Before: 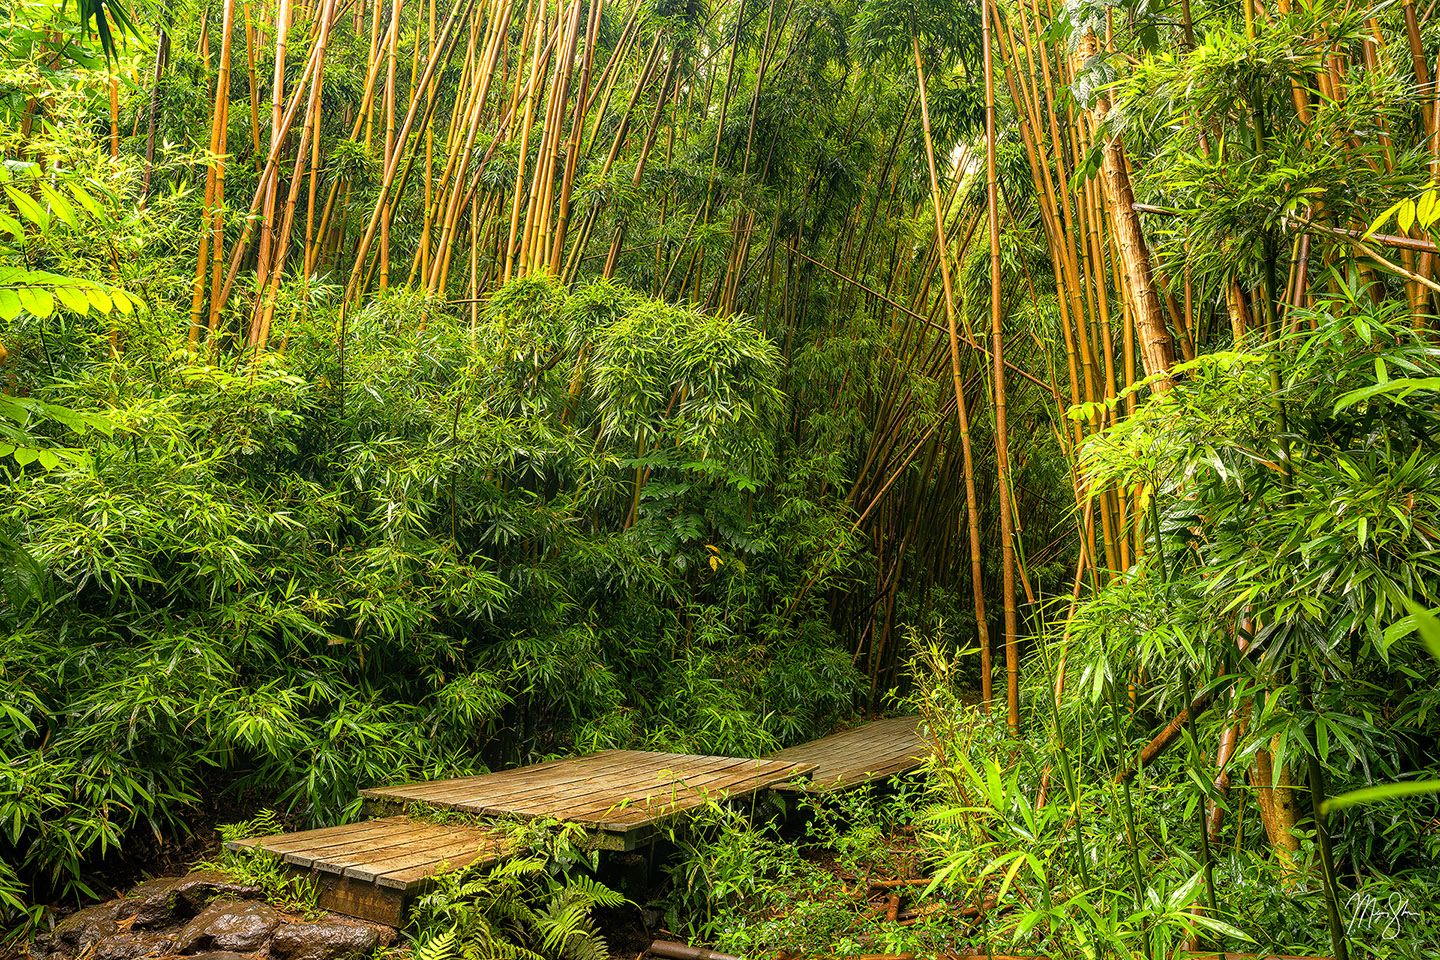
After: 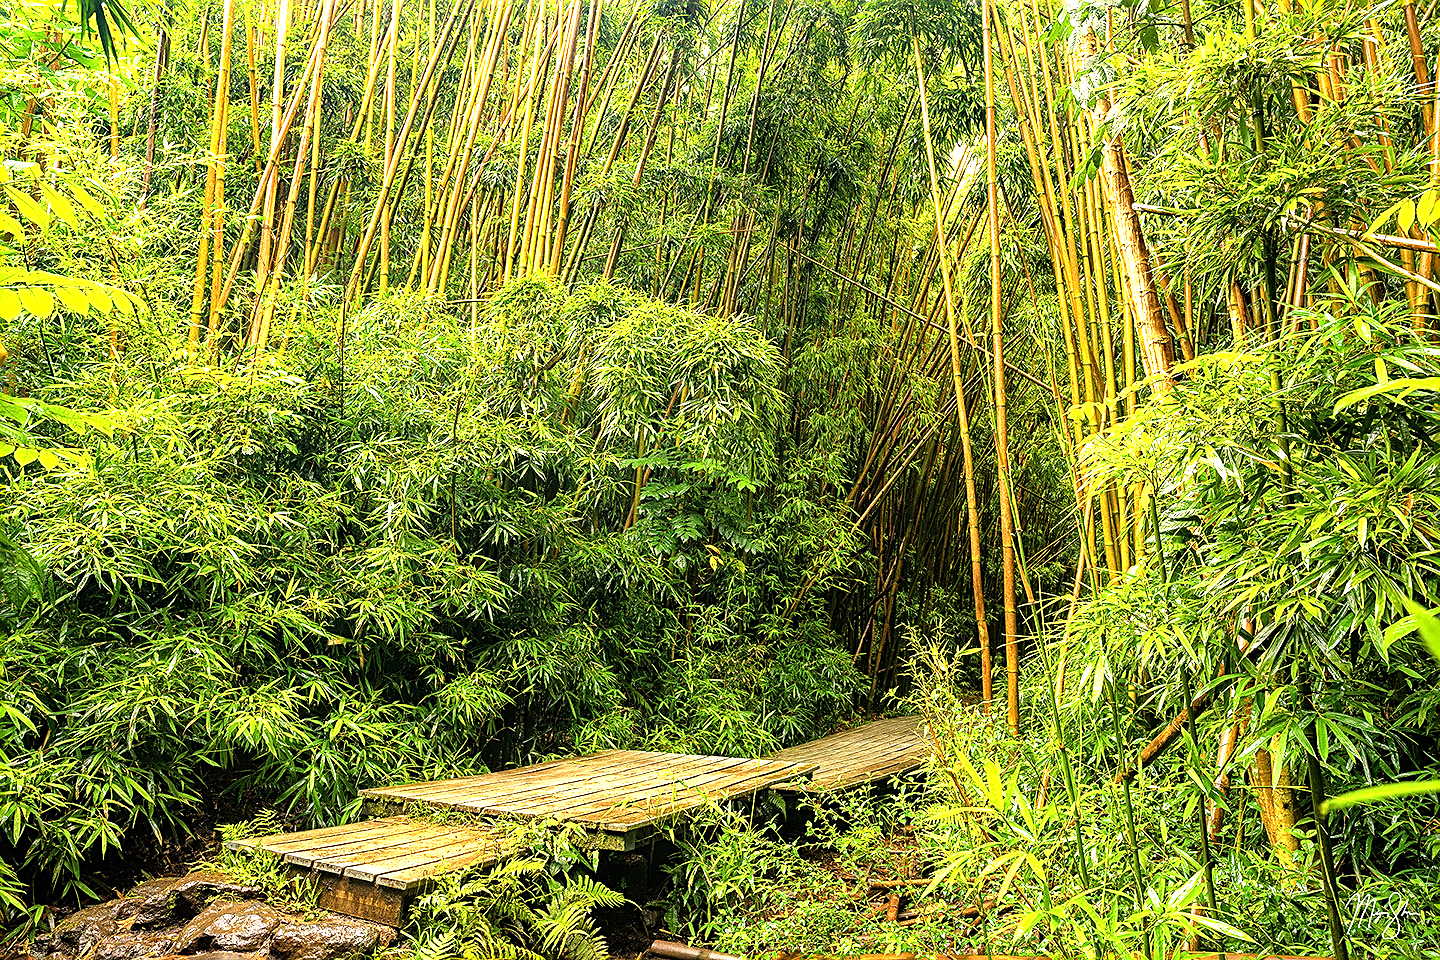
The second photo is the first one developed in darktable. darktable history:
sharpen: on, module defaults
exposure: exposure 0.608 EV, compensate exposure bias true, compensate highlight preservation false
tone equalizer: -8 EV -0.756 EV, -7 EV -0.696 EV, -6 EV -0.628 EV, -5 EV -0.404 EV, -3 EV 0.369 EV, -2 EV 0.6 EV, -1 EV 0.676 EV, +0 EV 0.739 EV
